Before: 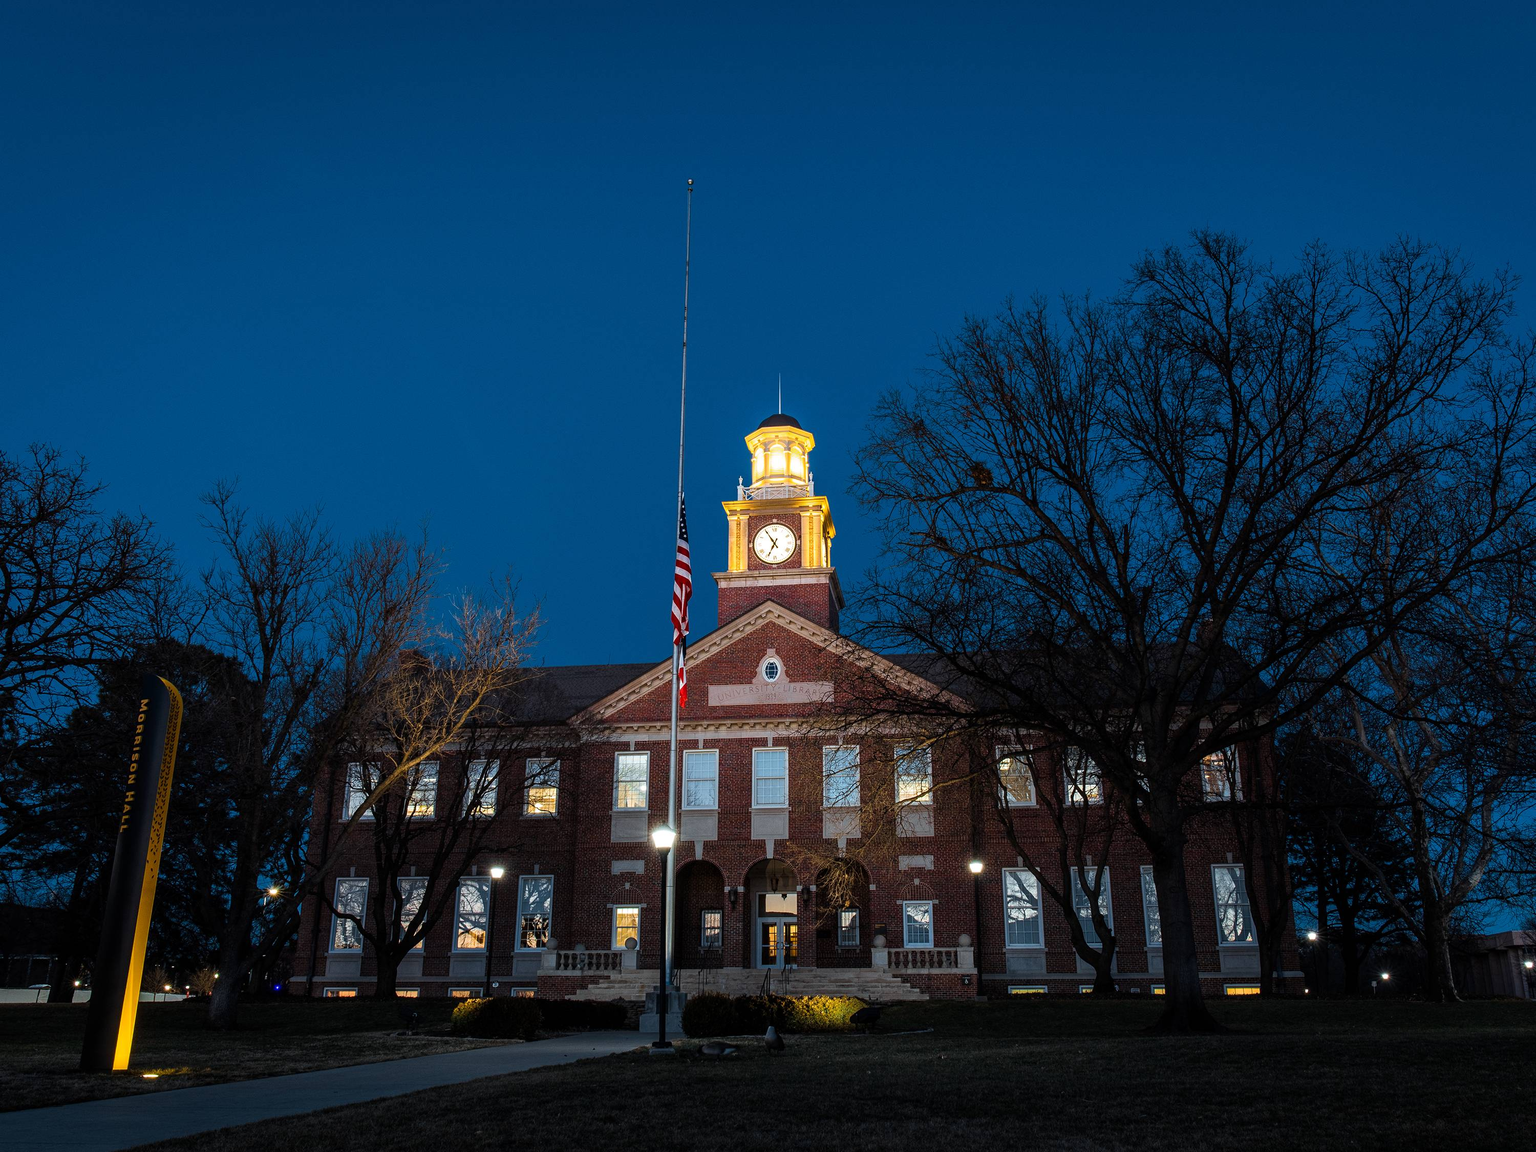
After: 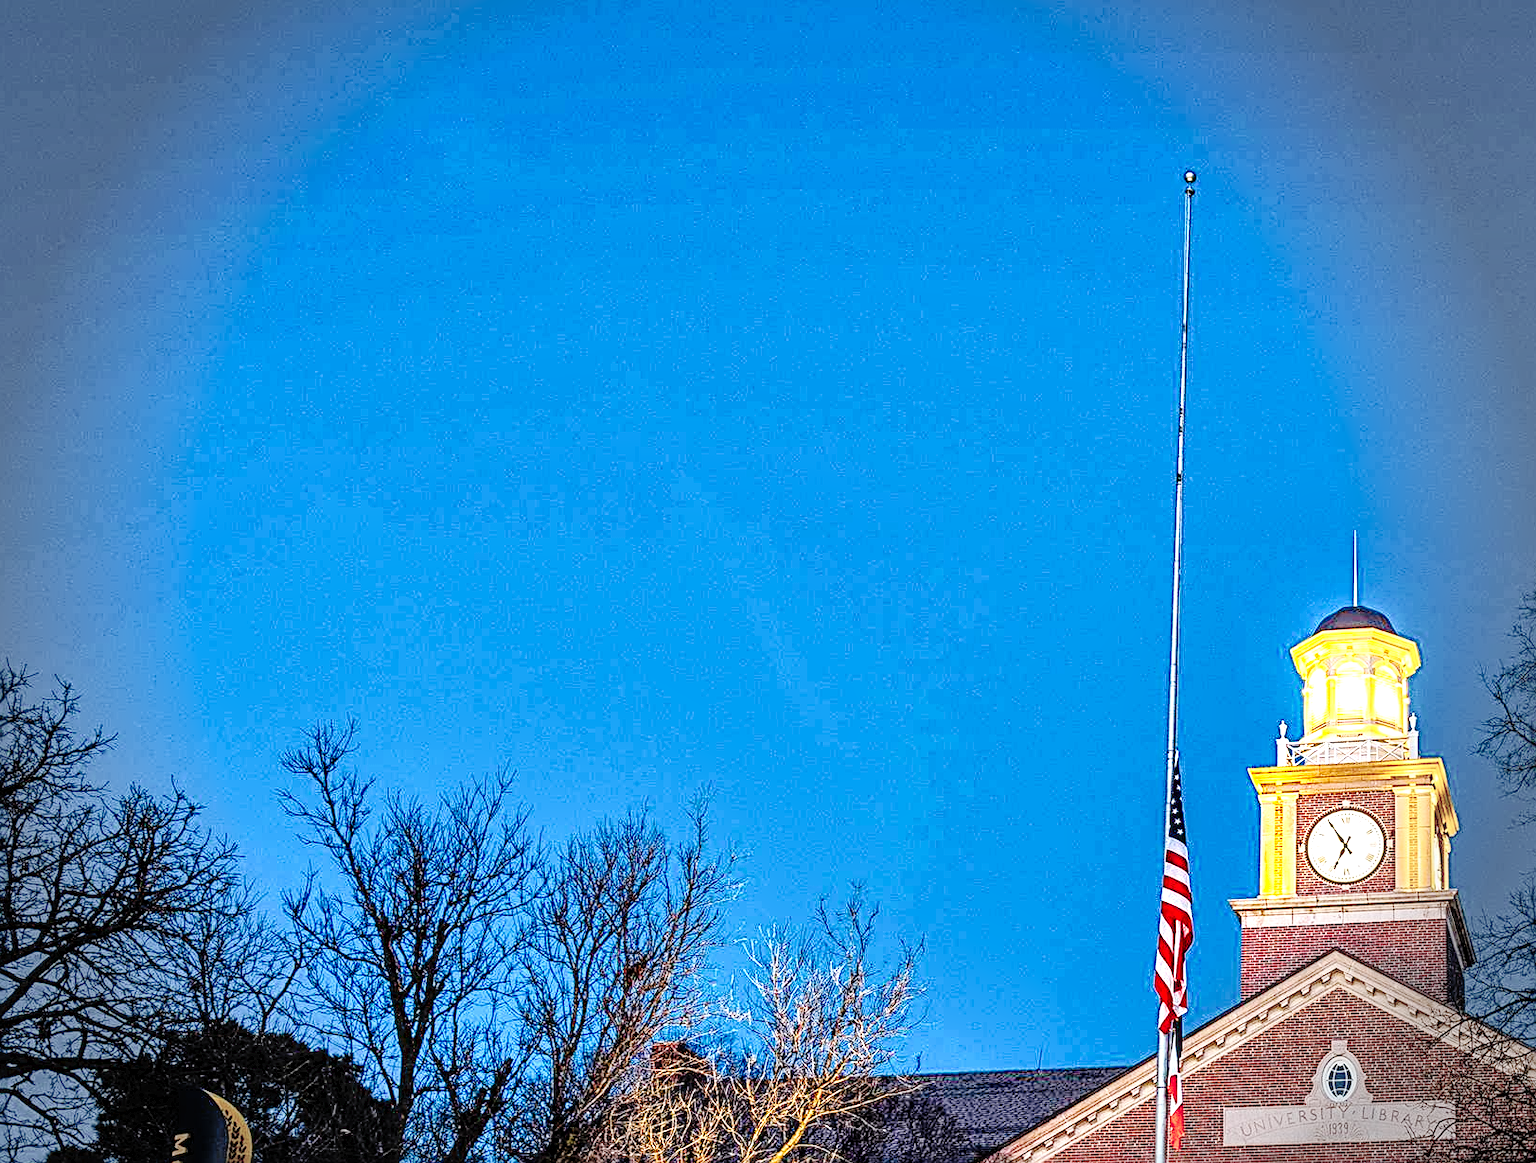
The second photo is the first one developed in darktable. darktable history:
sharpen: radius 3.063, amount 0.76
contrast brightness saturation: contrast 0.203, brightness 0.162, saturation 0.228
exposure: black level correction 0.001, exposure 0.136 EV, compensate highlight preservation false
tone curve: curves: ch0 [(0, 0) (0.003, 0.084) (0.011, 0.084) (0.025, 0.084) (0.044, 0.084) (0.069, 0.085) (0.1, 0.09) (0.136, 0.1) (0.177, 0.119) (0.224, 0.144) (0.277, 0.205) (0.335, 0.298) (0.399, 0.417) (0.468, 0.525) (0.543, 0.631) (0.623, 0.72) (0.709, 0.8) (0.801, 0.867) (0.898, 0.934) (1, 1)], preserve colors none
vignetting: fall-off start 76.95%, fall-off radius 27.61%, width/height ratio 0.973
tone equalizer: -8 EV 1.97 EV, -7 EV 1.97 EV, -6 EV 1.97 EV, -5 EV 1.99 EV, -4 EV 1.98 EV, -3 EV 1.47 EV, -2 EV 0.993 EV, -1 EV 0.477 EV
local contrast: detail 160%
crop and rotate: left 3.063%, top 7.475%, right 42.824%, bottom 37.879%
